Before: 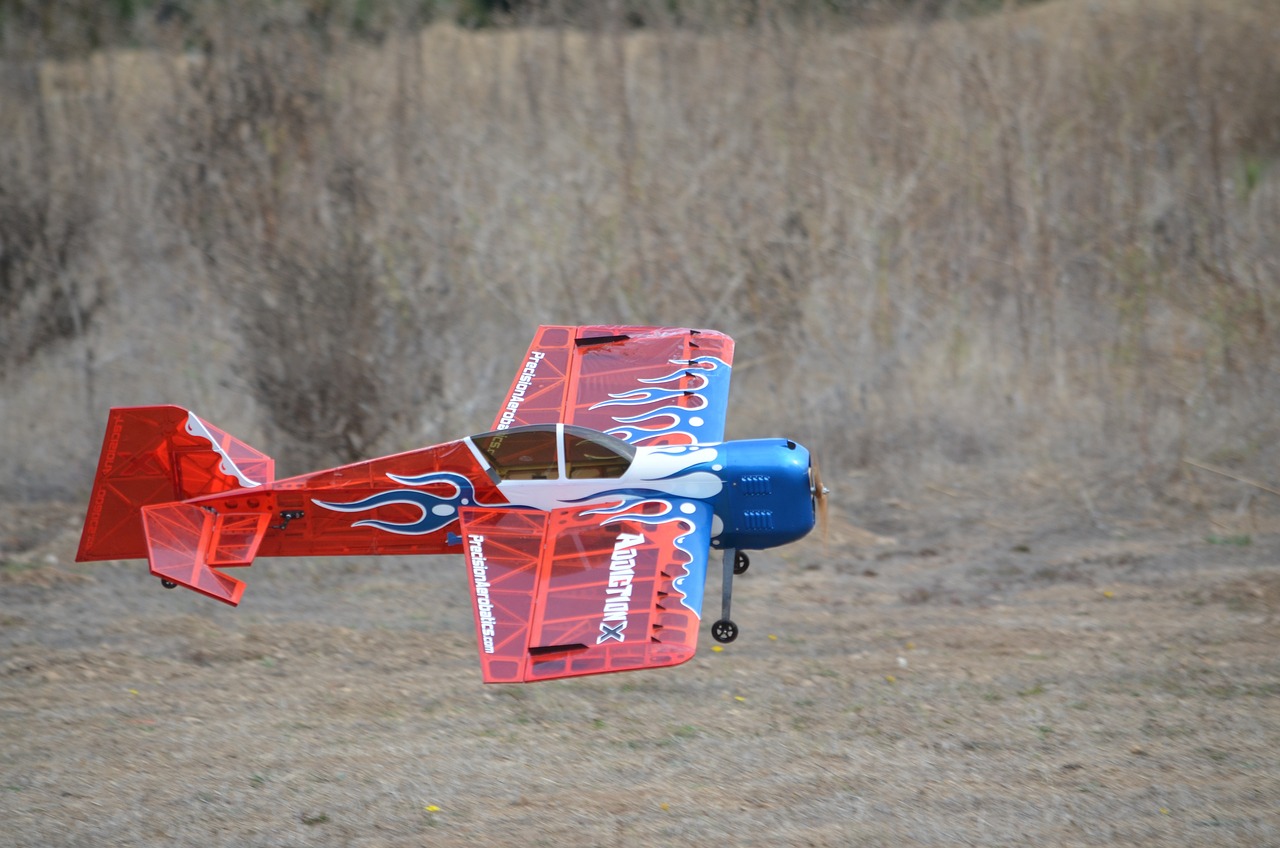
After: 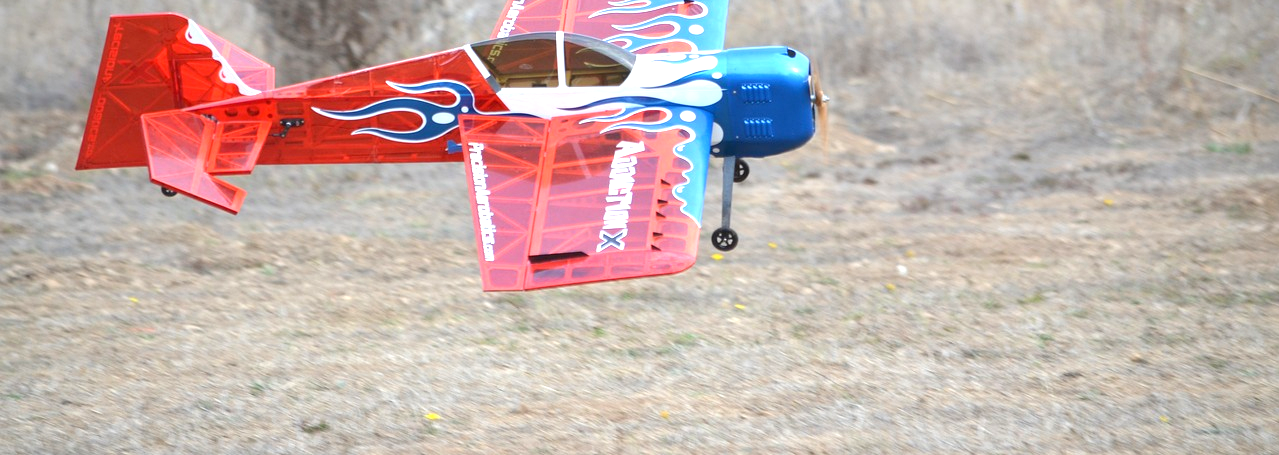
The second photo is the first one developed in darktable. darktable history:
exposure: black level correction 0.001, exposure 0.955 EV, compensate exposure bias true, compensate highlight preservation false
crop and rotate: top 46.237%
